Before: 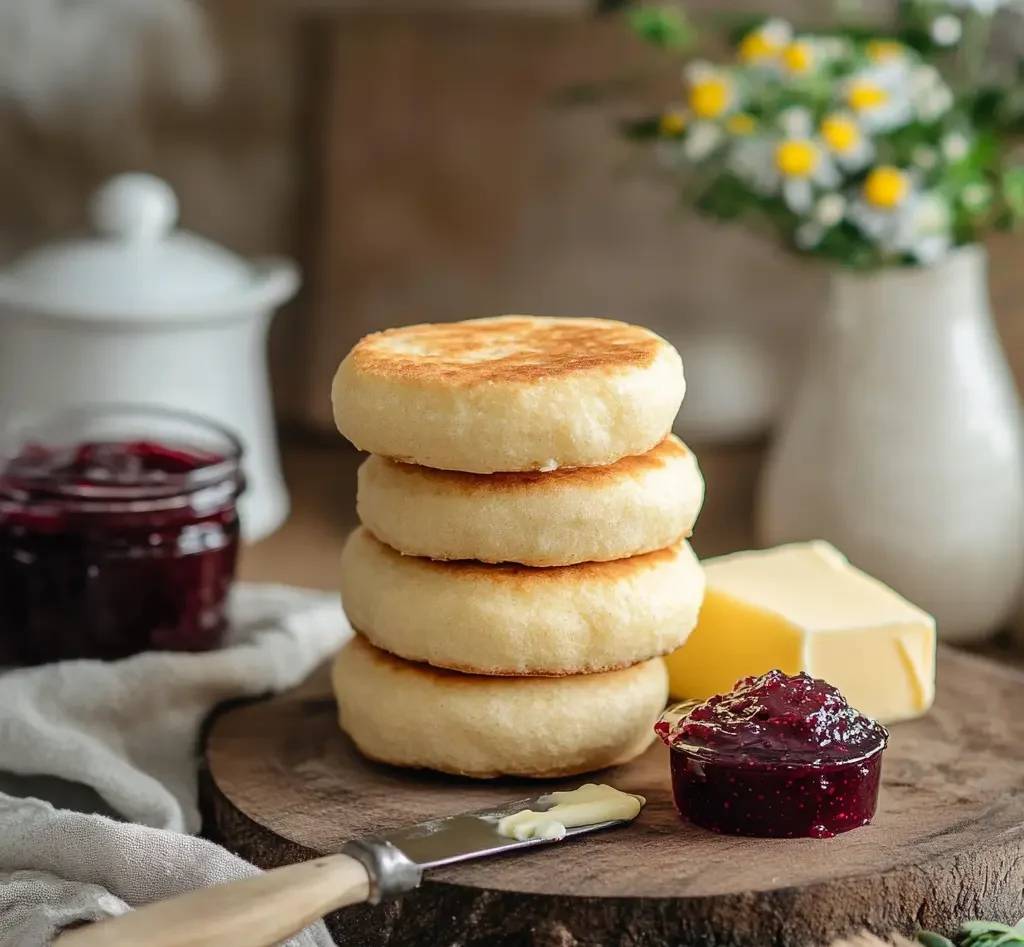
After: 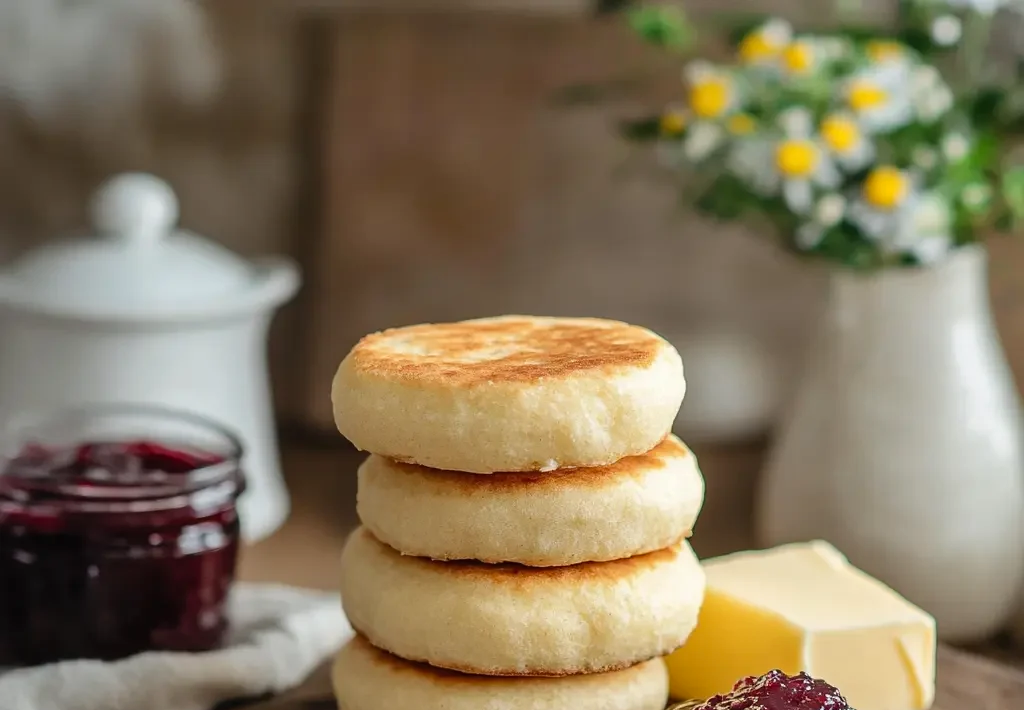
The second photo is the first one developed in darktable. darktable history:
crop: bottom 24.99%
shadows and highlights: soften with gaussian
